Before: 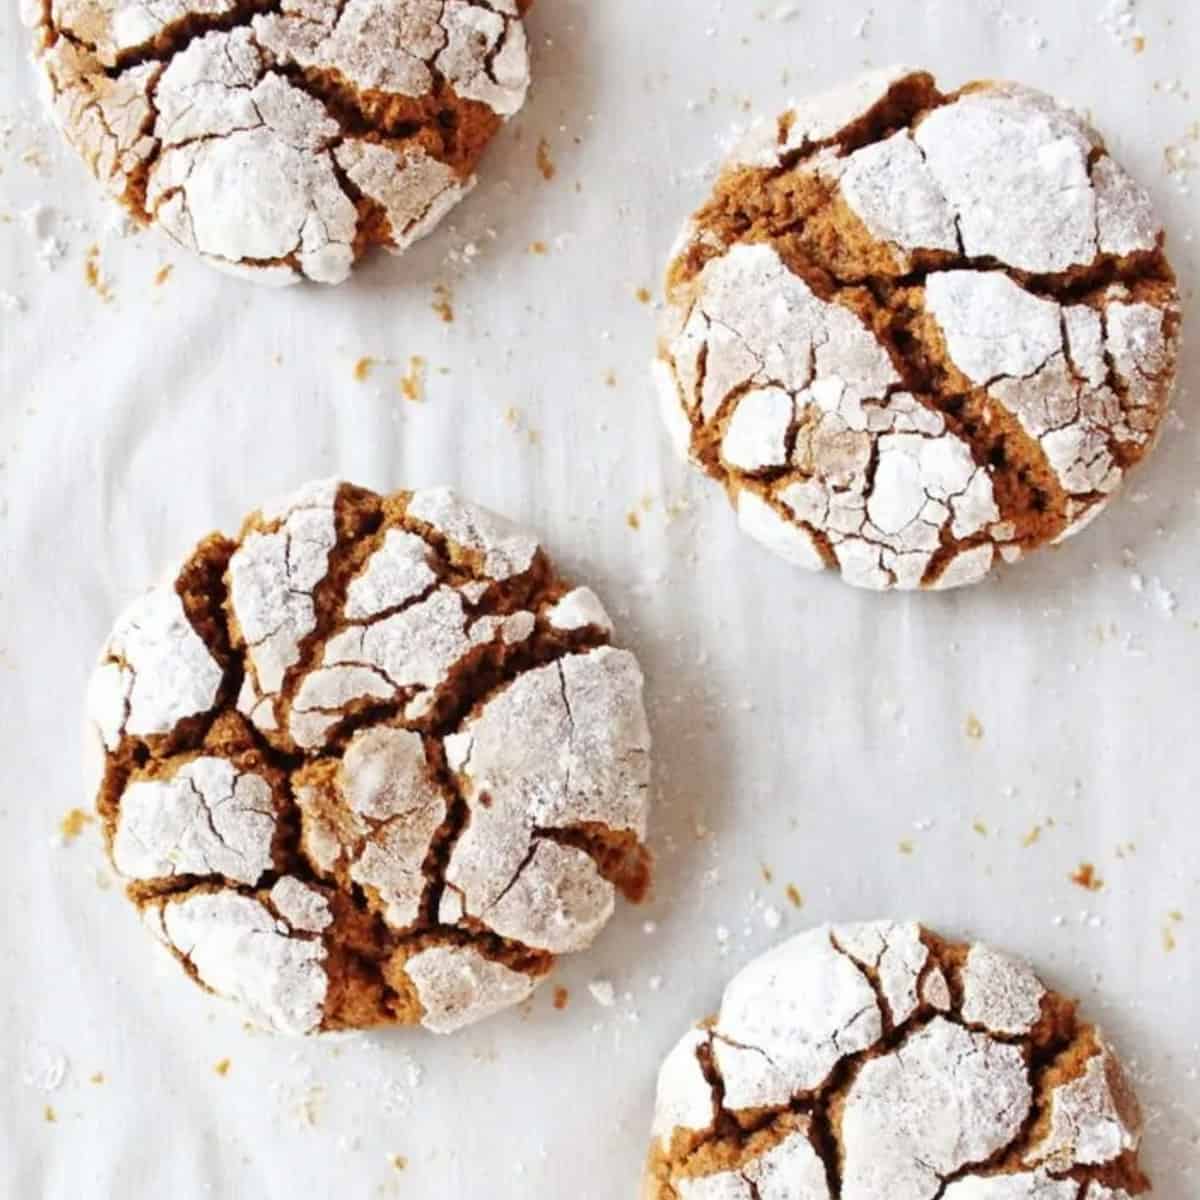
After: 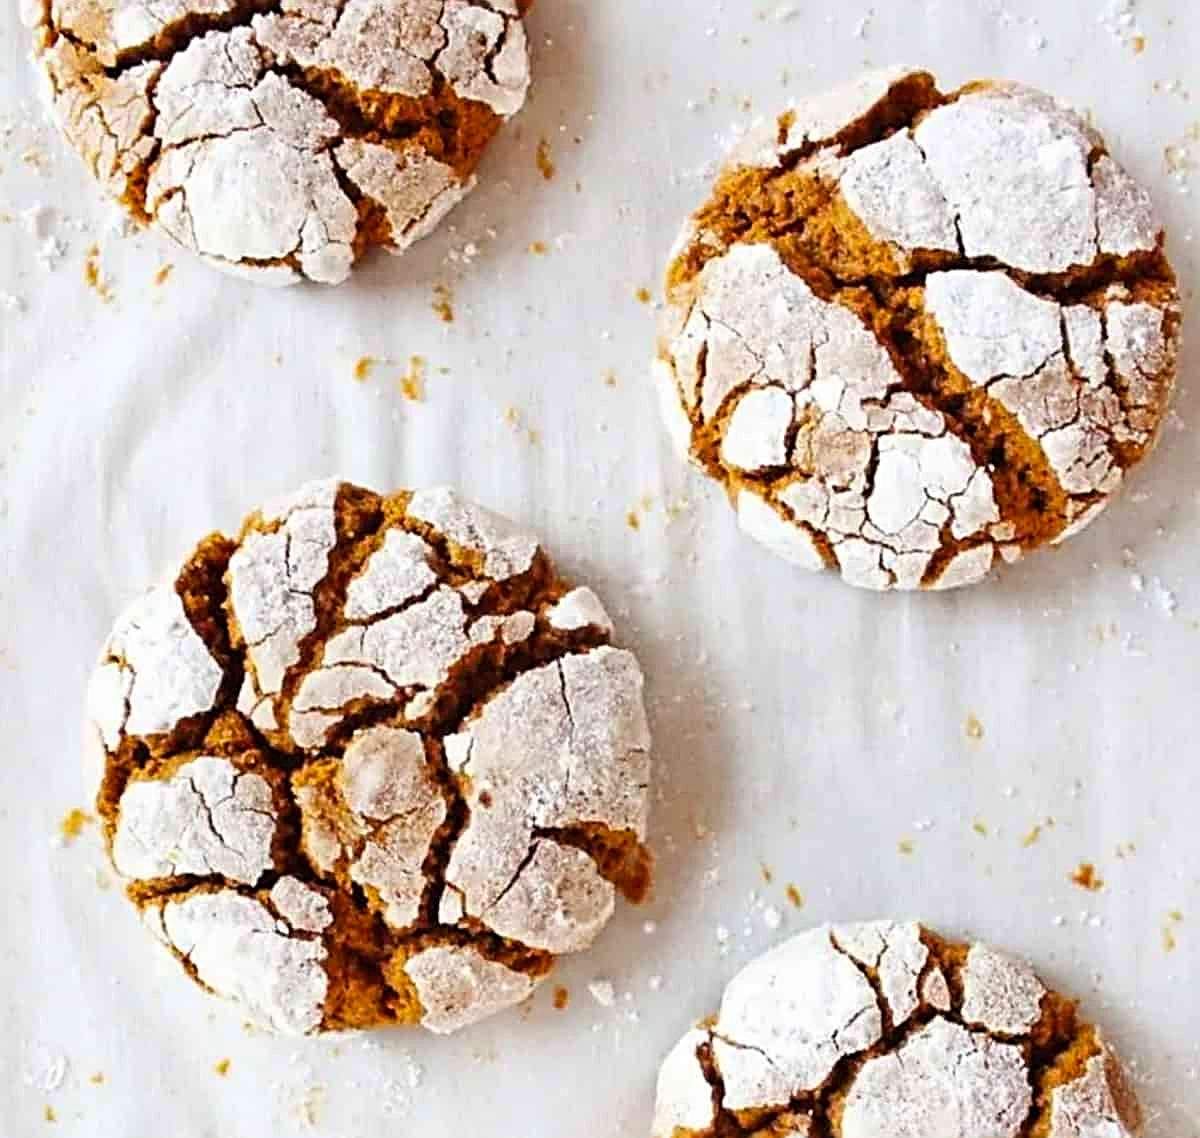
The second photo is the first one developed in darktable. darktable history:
color balance rgb: perceptual saturation grading › global saturation 25%, global vibrance 20%
crop and rotate: top 0%, bottom 5.097%
sharpen: radius 2.676, amount 0.669
